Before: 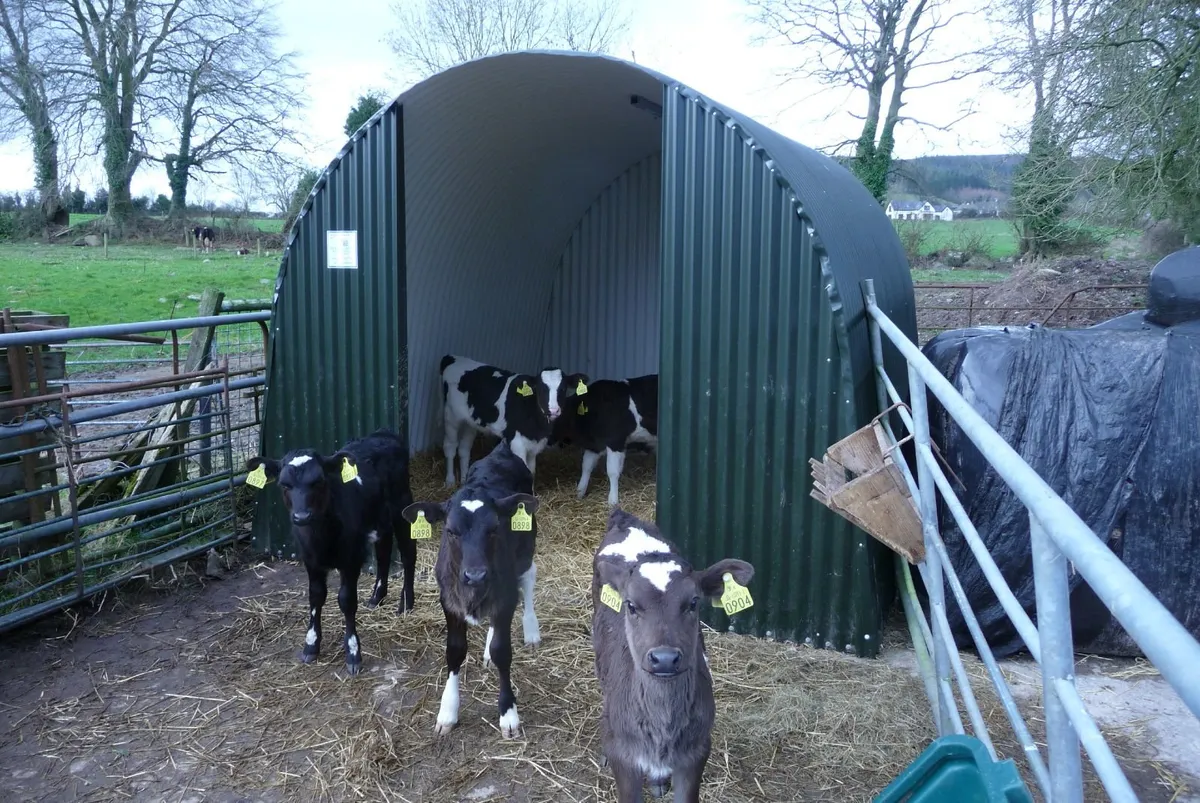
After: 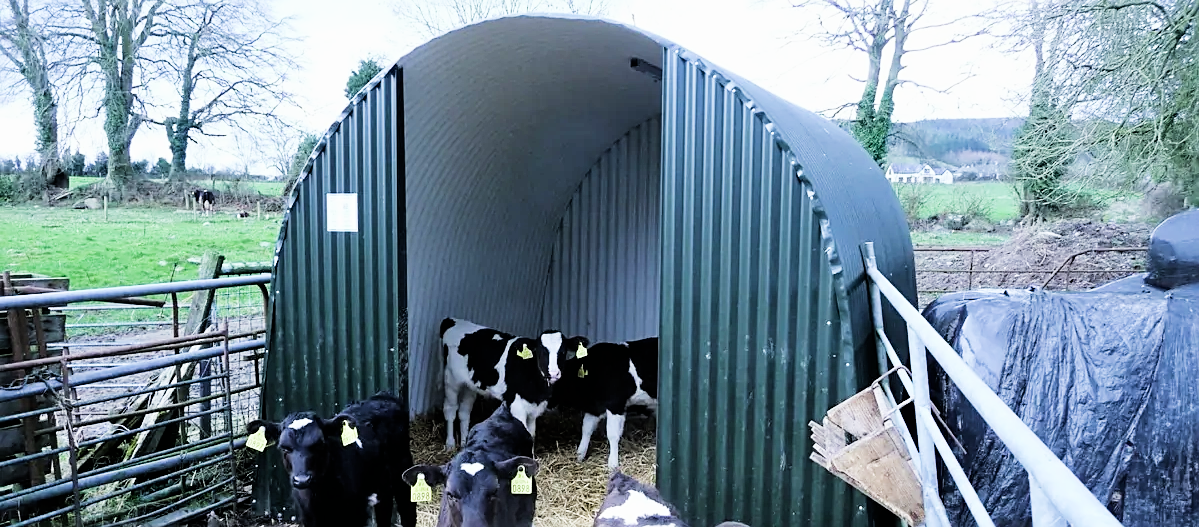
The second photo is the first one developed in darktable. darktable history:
crop and rotate: top 4.848%, bottom 29.503%
exposure: black level correction 0.001, exposure 1.129 EV, compensate exposure bias true, compensate highlight preservation false
sharpen: on, module defaults
filmic rgb: black relative exposure -5 EV, hardness 2.88, contrast 1.4, highlights saturation mix -30%
